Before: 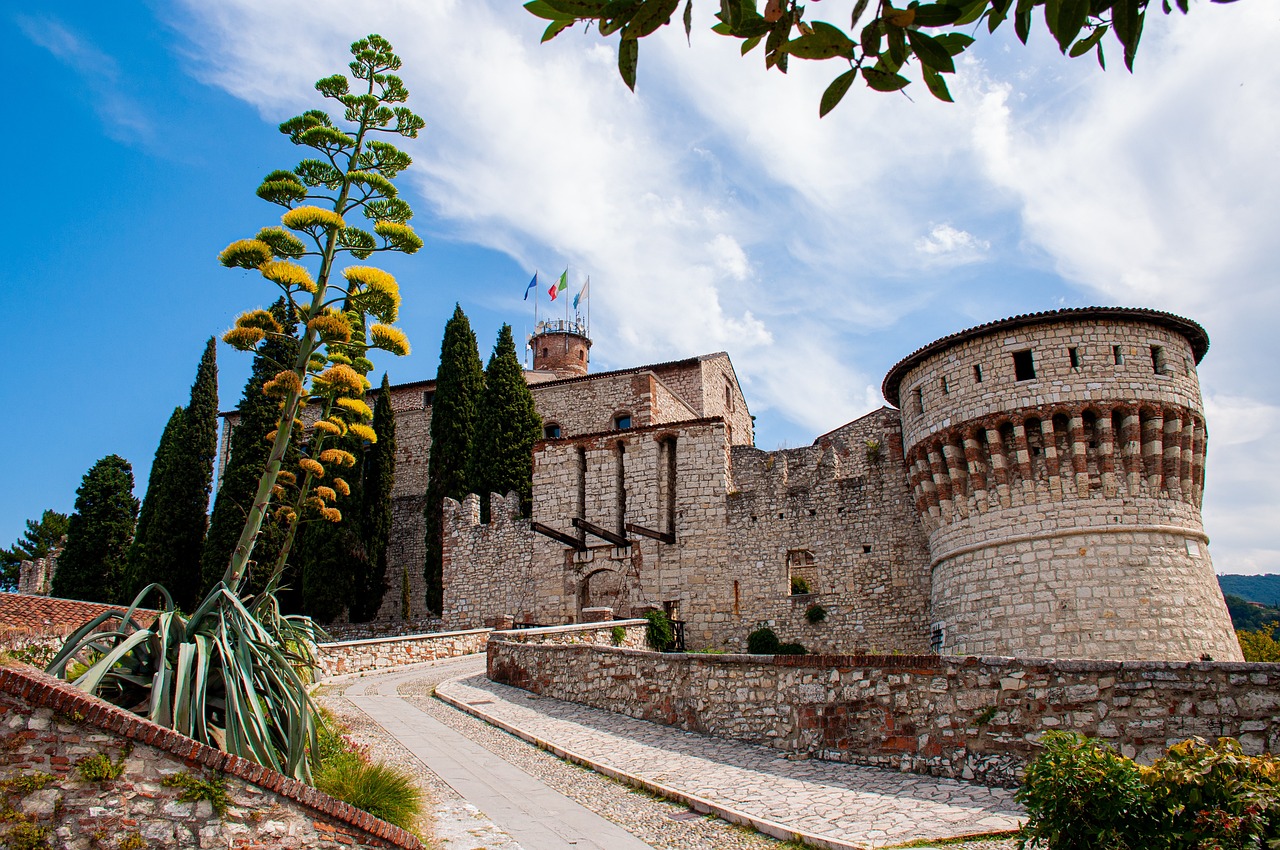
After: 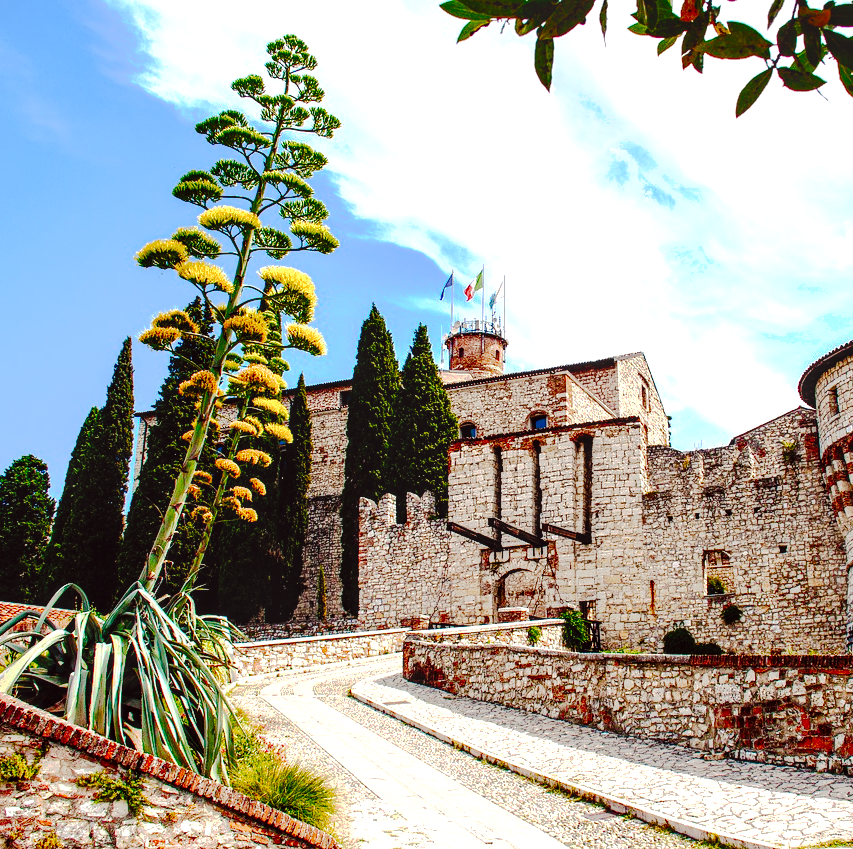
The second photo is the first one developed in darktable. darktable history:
shadows and highlights: radius 264.75, soften with gaussian
crop and rotate: left 6.617%, right 26.717%
local contrast: on, module defaults
exposure: exposure 1 EV, compensate highlight preservation false
tone curve: curves: ch0 [(0, 0) (0.003, 0.001) (0.011, 0.005) (0.025, 0.009) (0.044, 0.014) (0.069, 0.019) (0.1, 0.028) (0.136, 0.039) (0.177, 0.073) (0.224, 0.134) (0.277, 0.218) (0.335, 0.343) (0.399, 0.488) (0.468, 0.608) (0.543, 0.699) (0.623, 0.773) (0.709, 0.819) (0.801, 0.852) (0.898, 0.874) (1, 1)], preserve colors none
color correction: highlights a* -0.95, highlights b* 4.5, shadows a* 3.55
